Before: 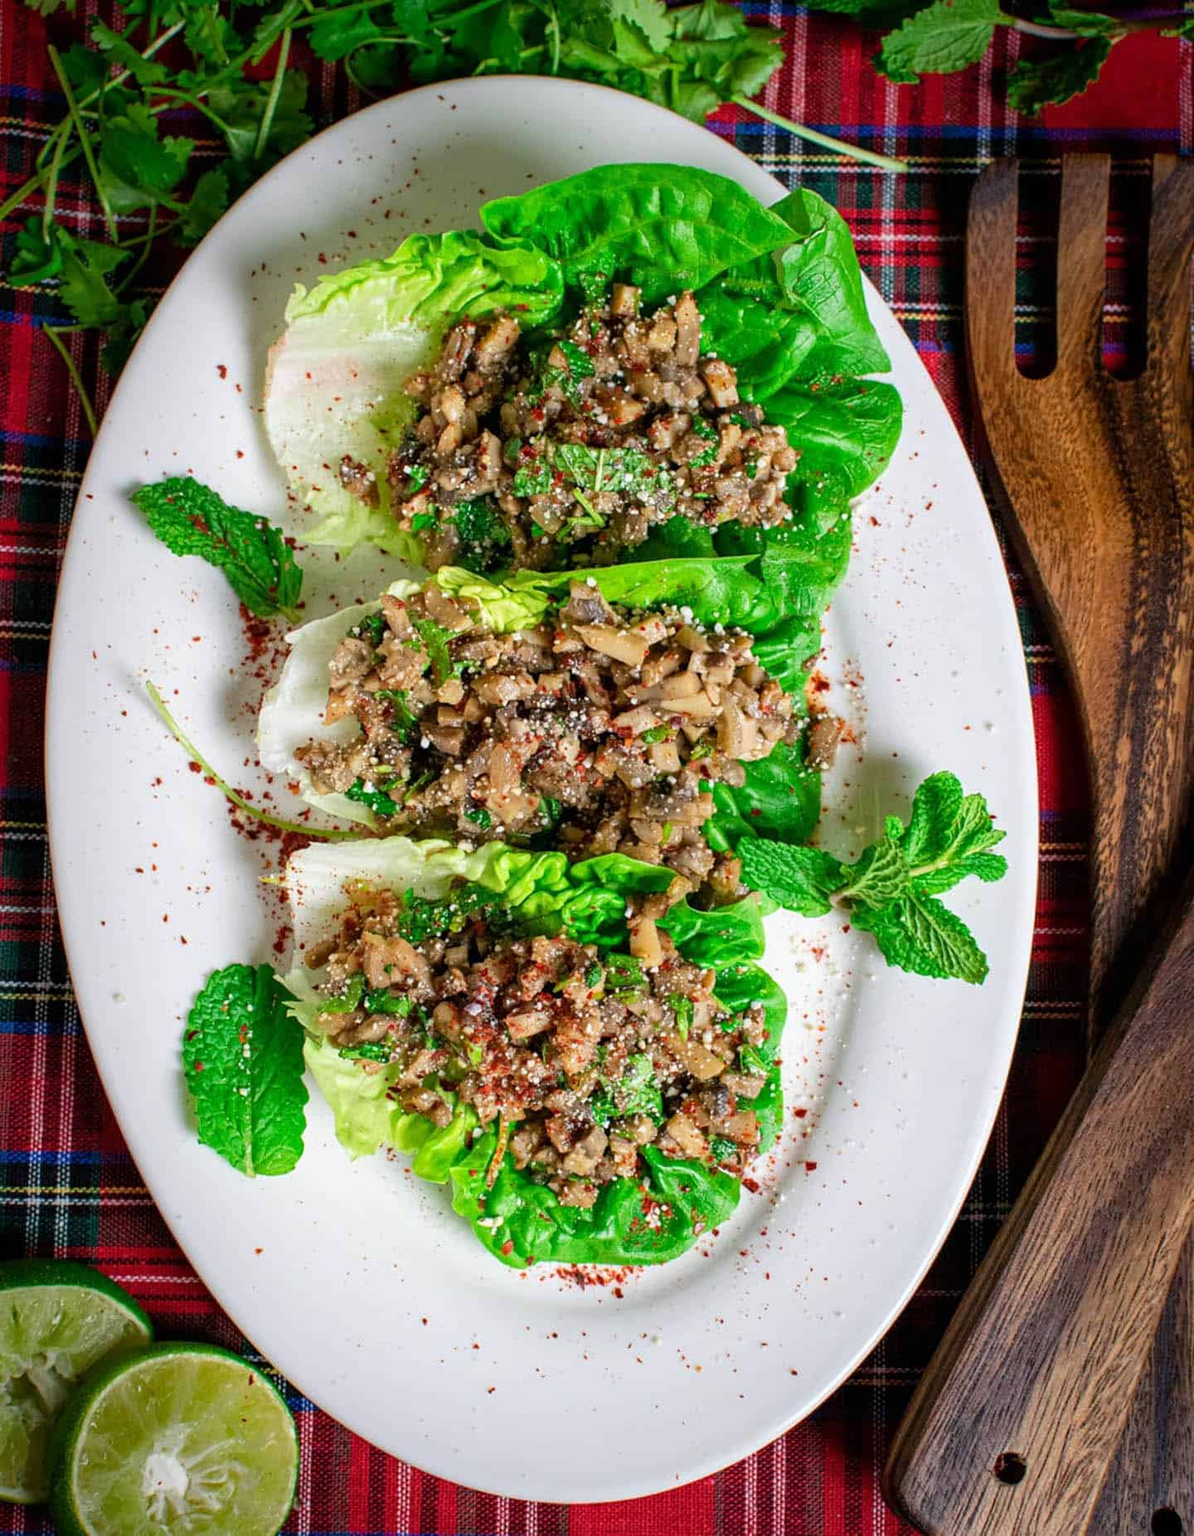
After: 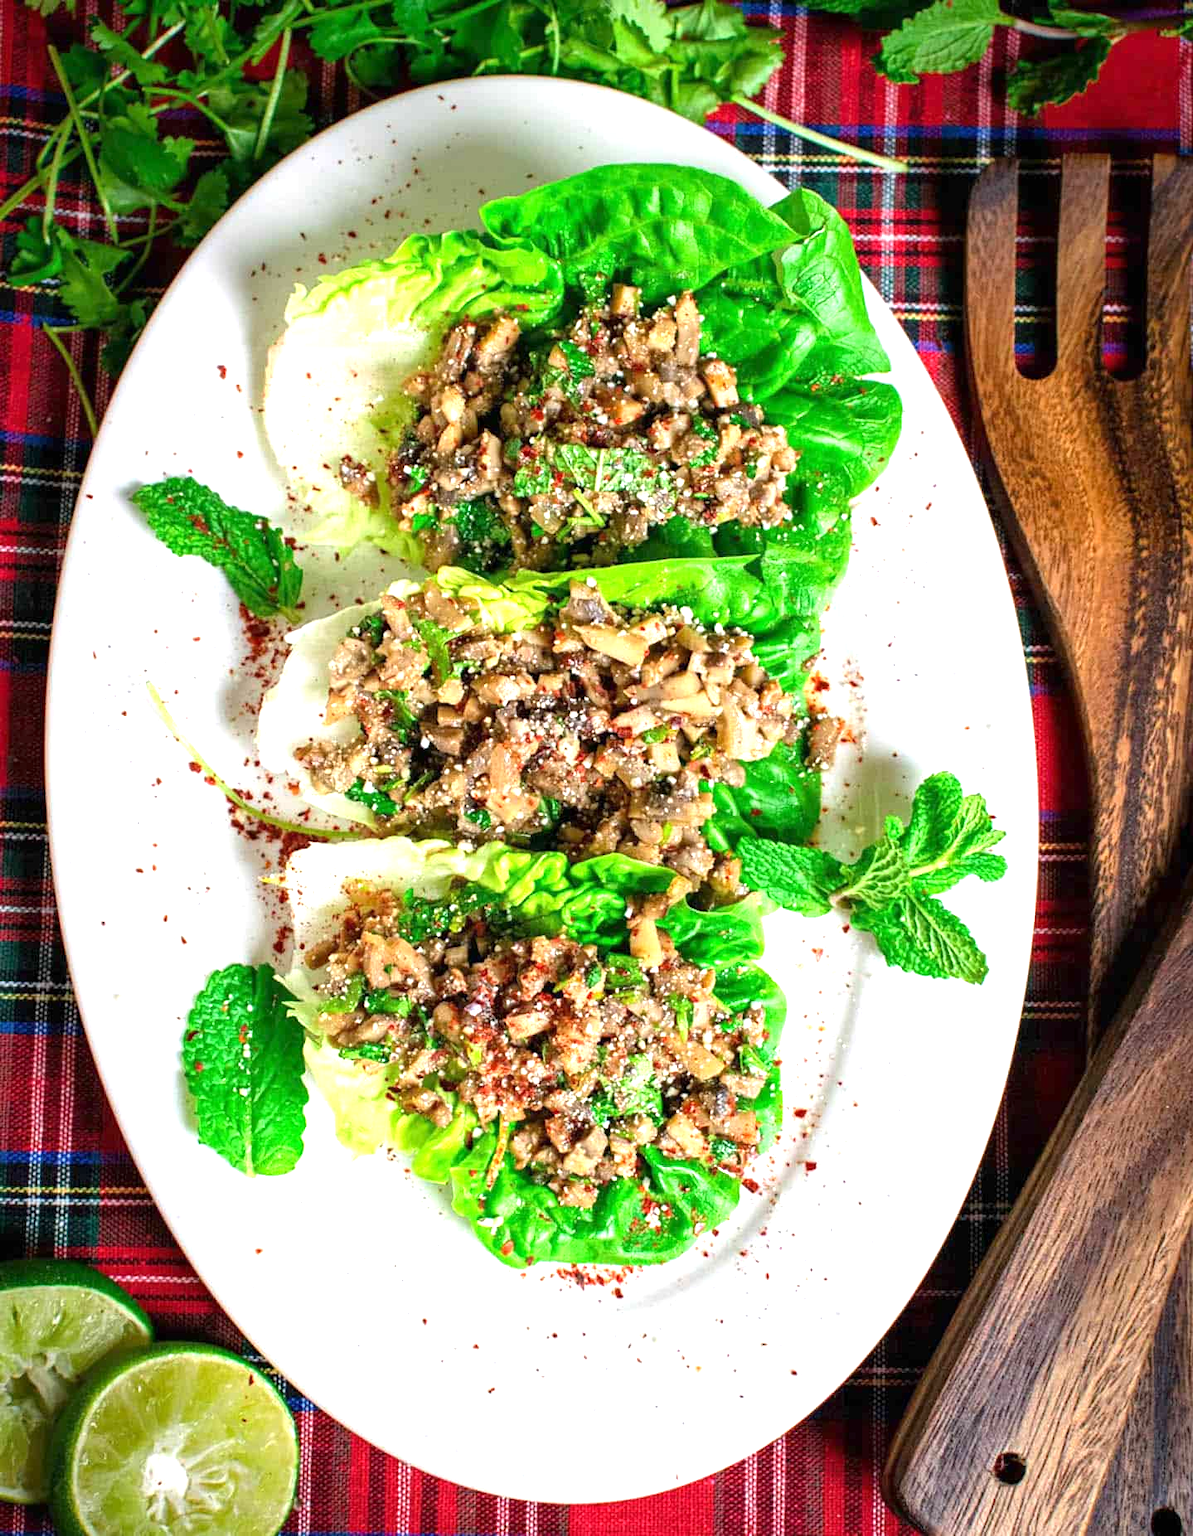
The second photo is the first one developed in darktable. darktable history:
exposure: exposure 0.945 EV, compensate exposure bias true, compensate highlight preservation false
